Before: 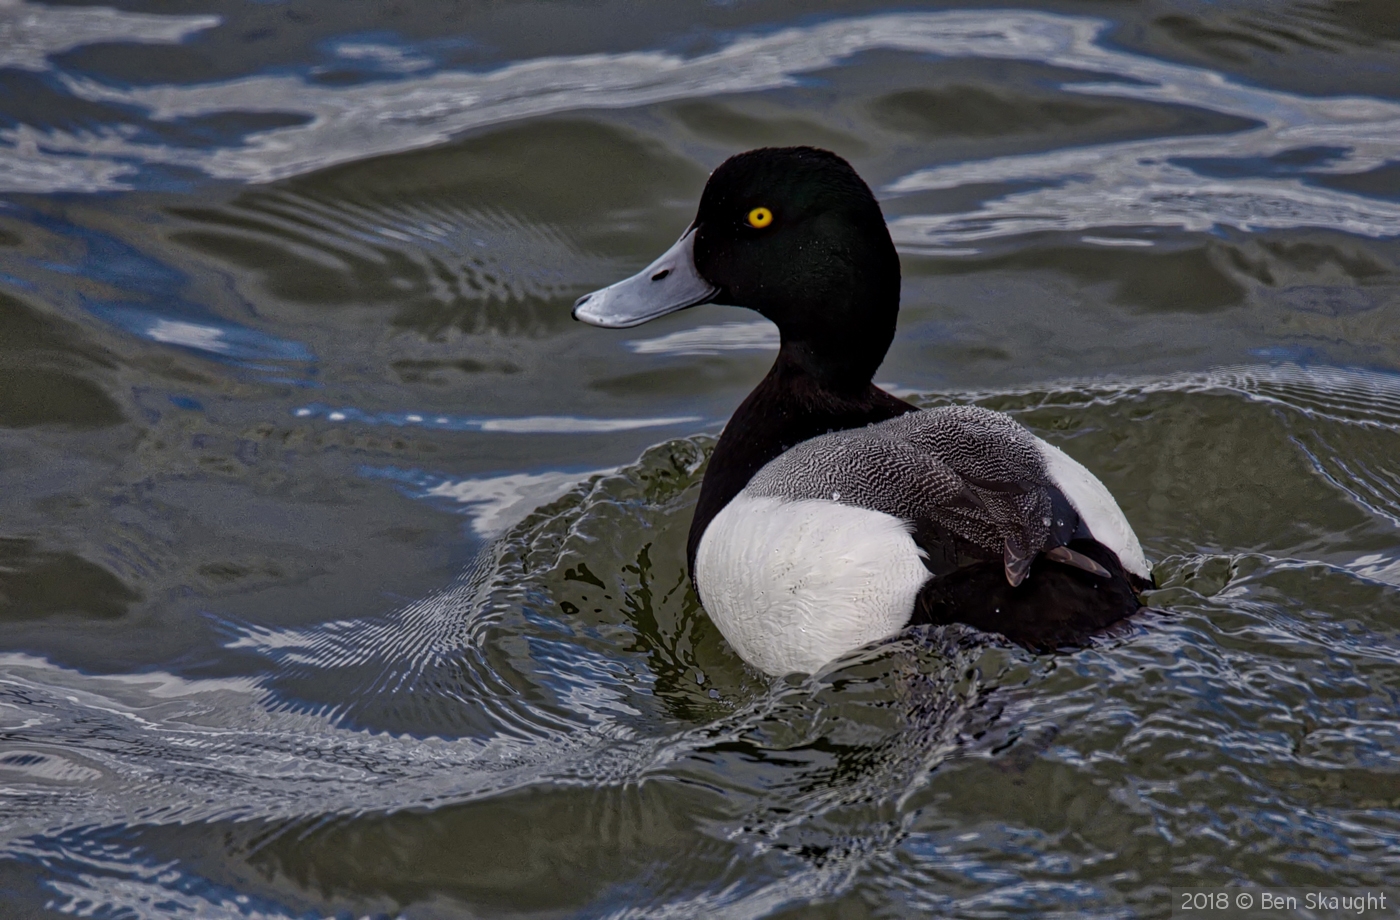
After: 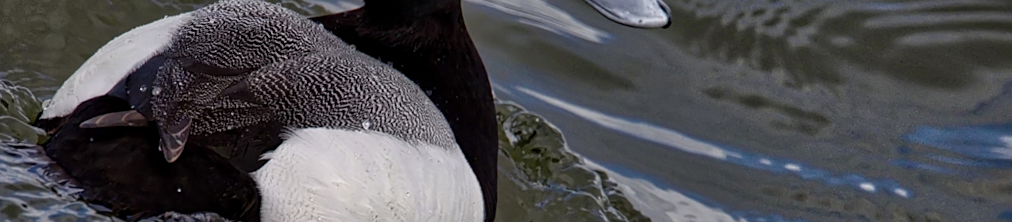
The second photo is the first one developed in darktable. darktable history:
sharpen: amount 0.2
crop and rotate: angle 16.12°, top 30.835%, bottom 35.653%
